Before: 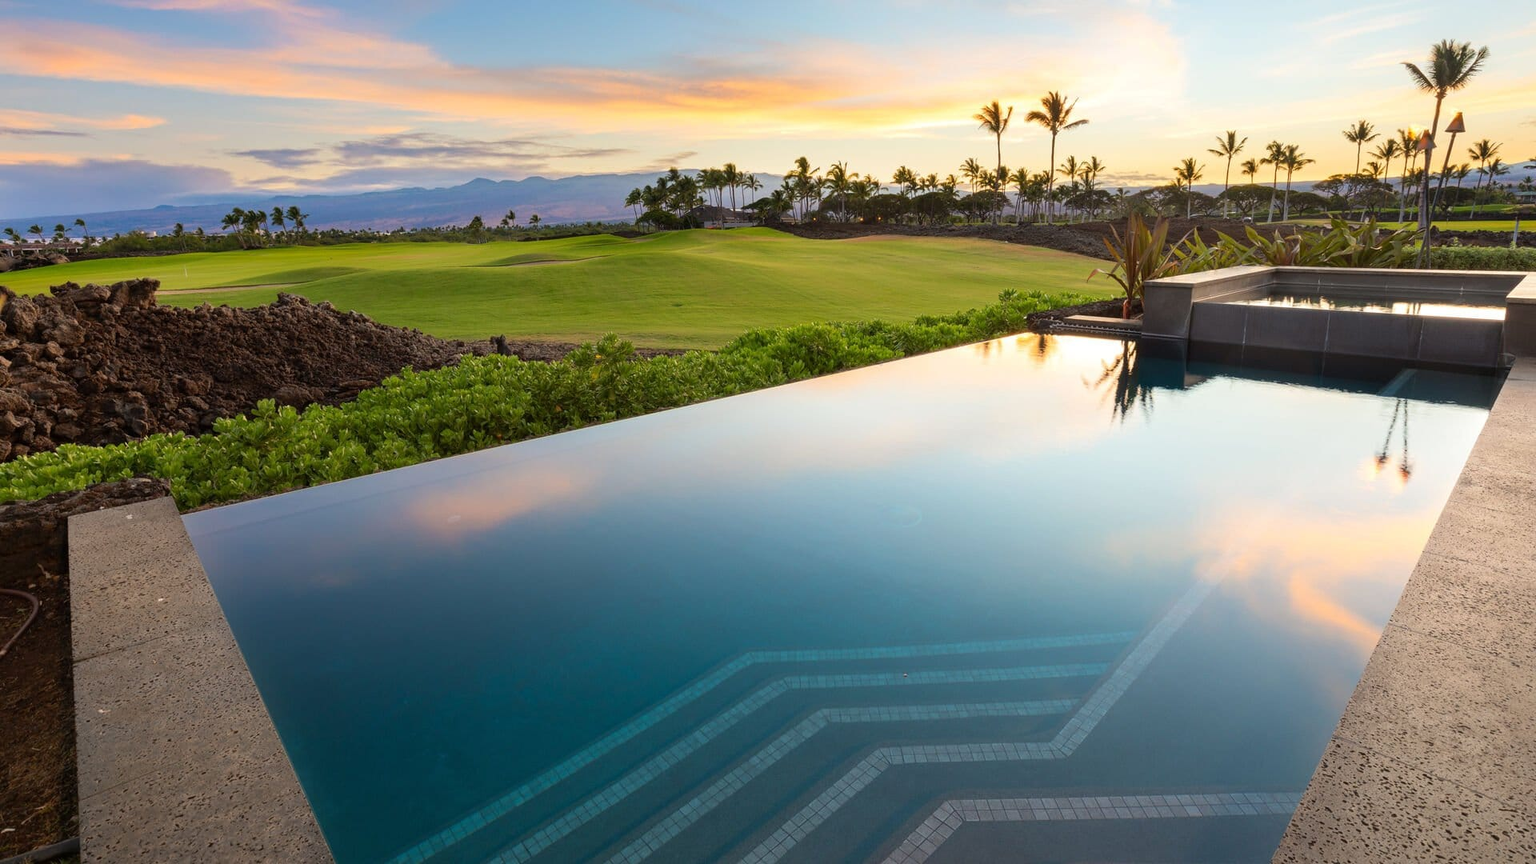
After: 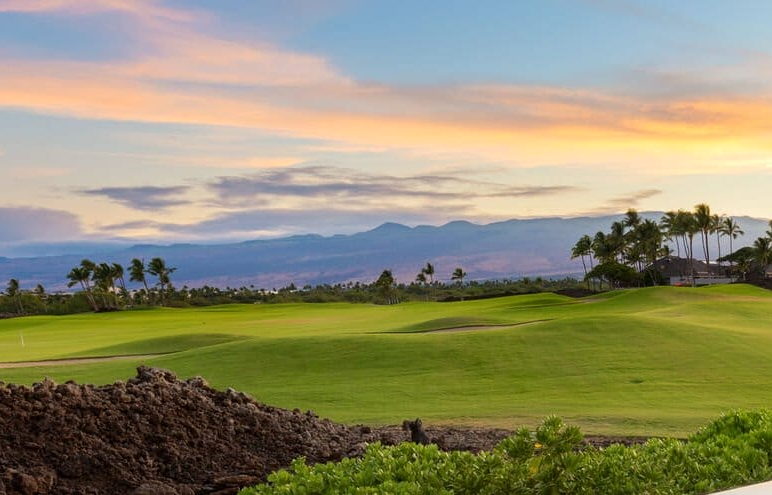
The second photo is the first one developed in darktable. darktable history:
crop and rotate: left 10.948%, top 0.079%, right 48.831%, bottom 54.024%
local contrast: mode bilateral grid, contrast 19, coarseness 50, detail 119%, midtone range 0.2
